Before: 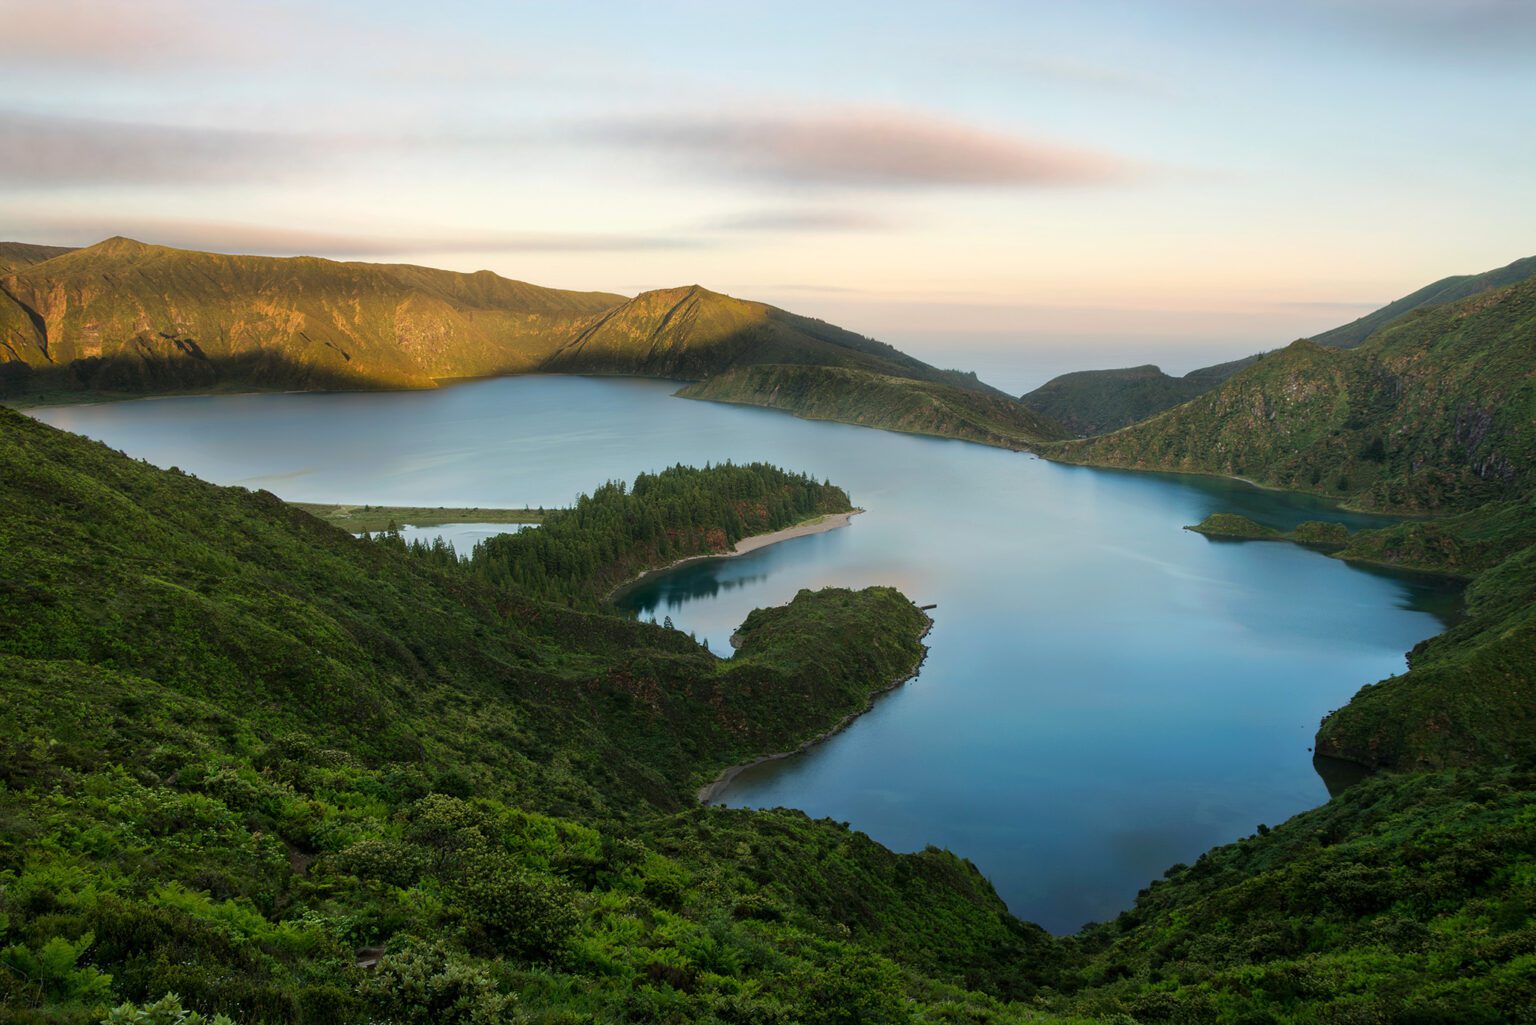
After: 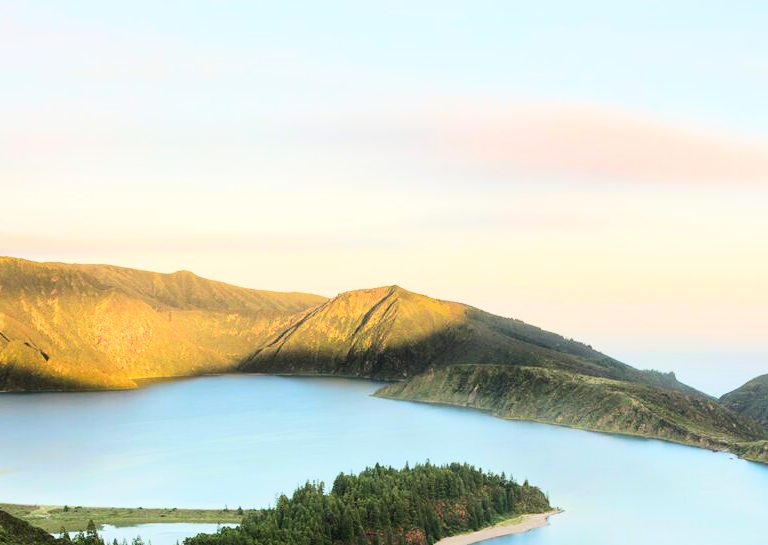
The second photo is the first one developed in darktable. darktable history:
base curve: curves: ch0 [(0, 0) (0, 0.001) (0.001, 0.001) (0.004, 0.002) (0.007, 0.004) (0.015, 0.013) (0.033, 0.045) (0.052, 0.096) (0.075, 0.17) (0.099, 0.241) (0.163, 0.42) (0.219, 0.55) (0.259, 0.616) (0.327, 0.722) (0.365, 0.765) (0.522, 0.873) (0.547, 0.881) (0.689, 0.919) (0.826, 0.952) (1, 1)]
crop: left 19.603%, right 30.373%, bottom 46.828%
